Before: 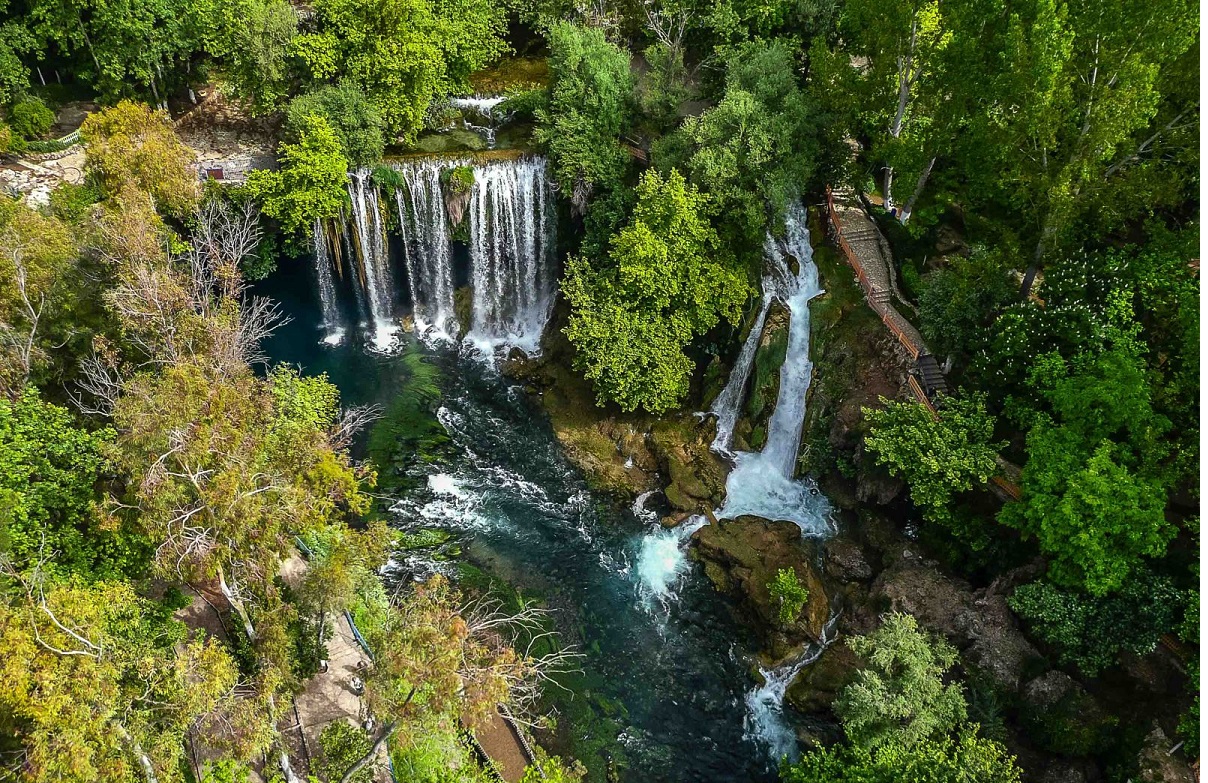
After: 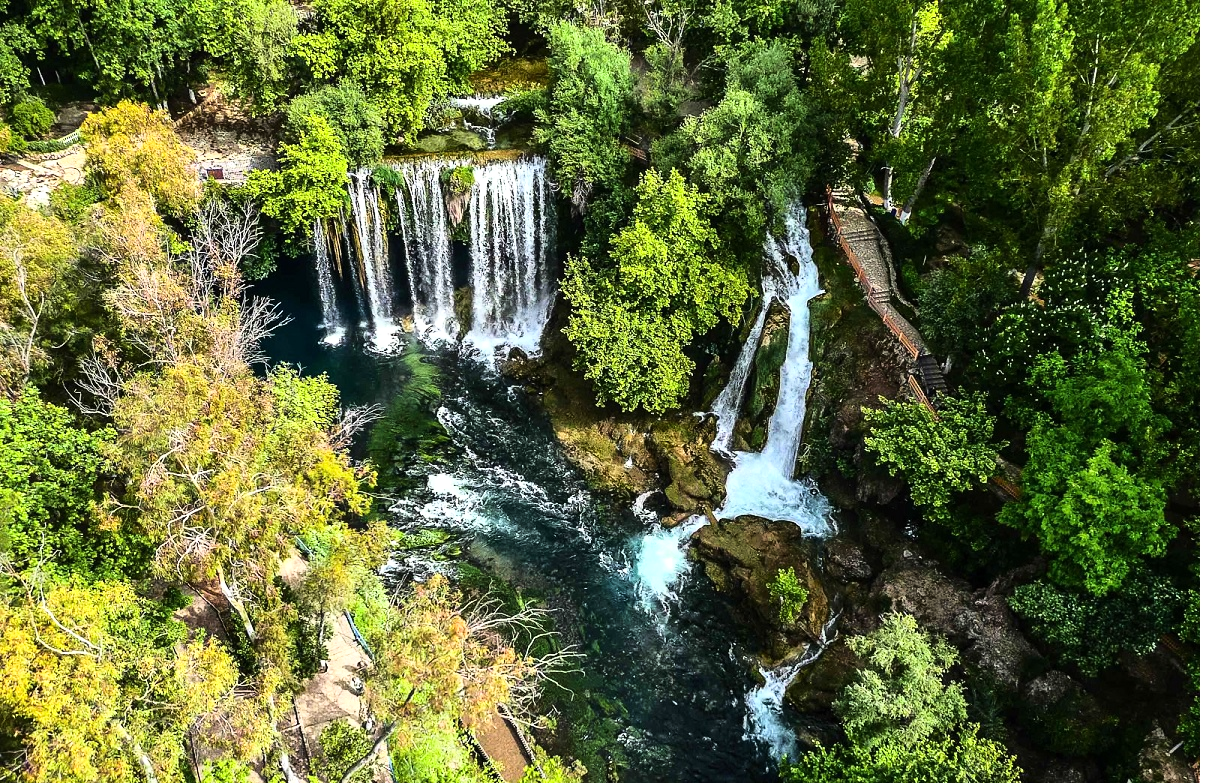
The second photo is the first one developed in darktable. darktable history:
tone equalizer: -8 EV -0.449 EV, -7 EV -0.374 EV, -6 EV -0.31 EV, -5 EV -0.187 EV, -3 EV 0.205 EV, -2 EV 0.343 EV, -1 EV 0.396 EV, +0 EV 0.436 EV, edges refinement/feathering 500, mask exposure compensation -1.57 EV, preserve details no
base curve: curves: ch0 [(0, 0) (0.028, 0.03) (0.121, 0.232) (0.46, 0.748) (0.859, 0.968) (1, 1)]
